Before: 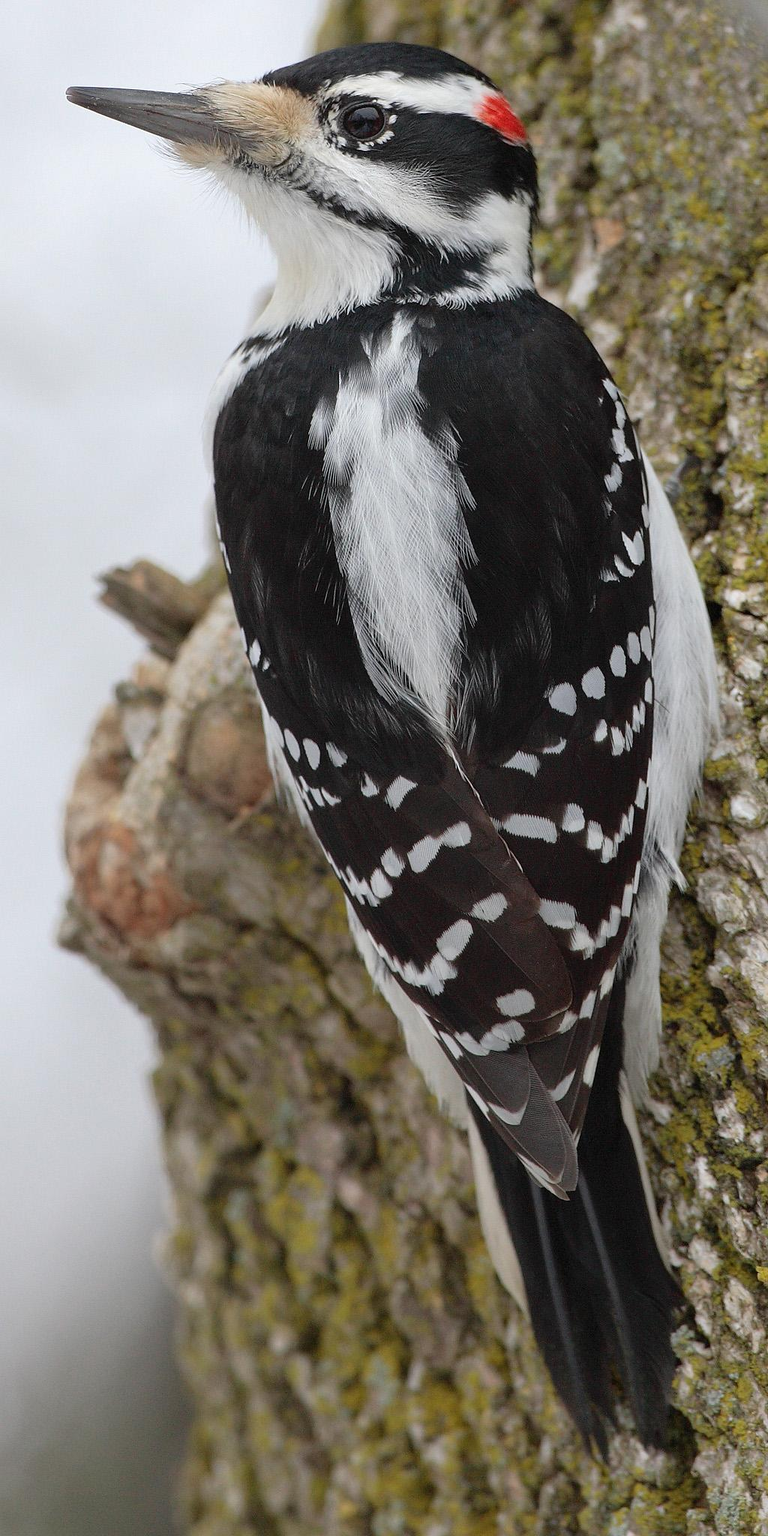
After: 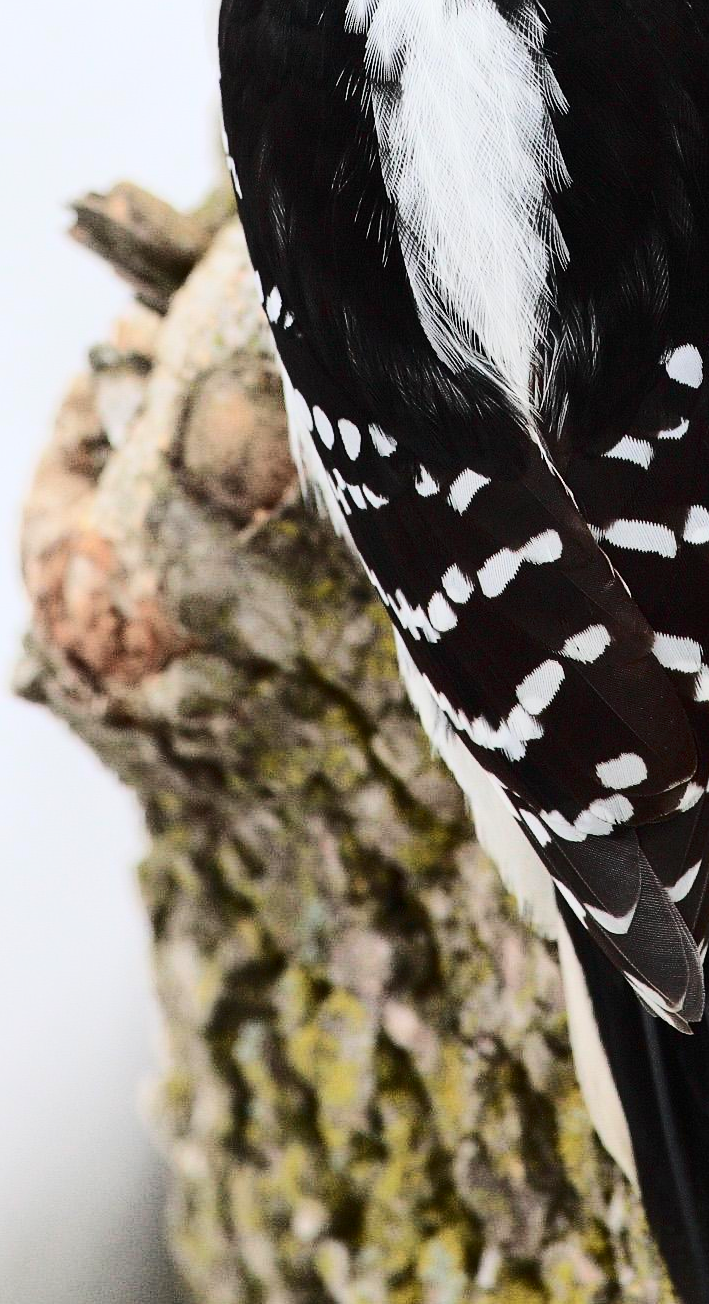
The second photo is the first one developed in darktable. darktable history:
crop: left 6.488%, top 27.668%, right 24.183%, bottom 8.656%
contrast brightness saturation: contrast 0.28
rgb curve: curves: ch0 [(0, 0) (0.284, 0.292) (0.505, 0.644) (1, 1)], compensate middle gray true
